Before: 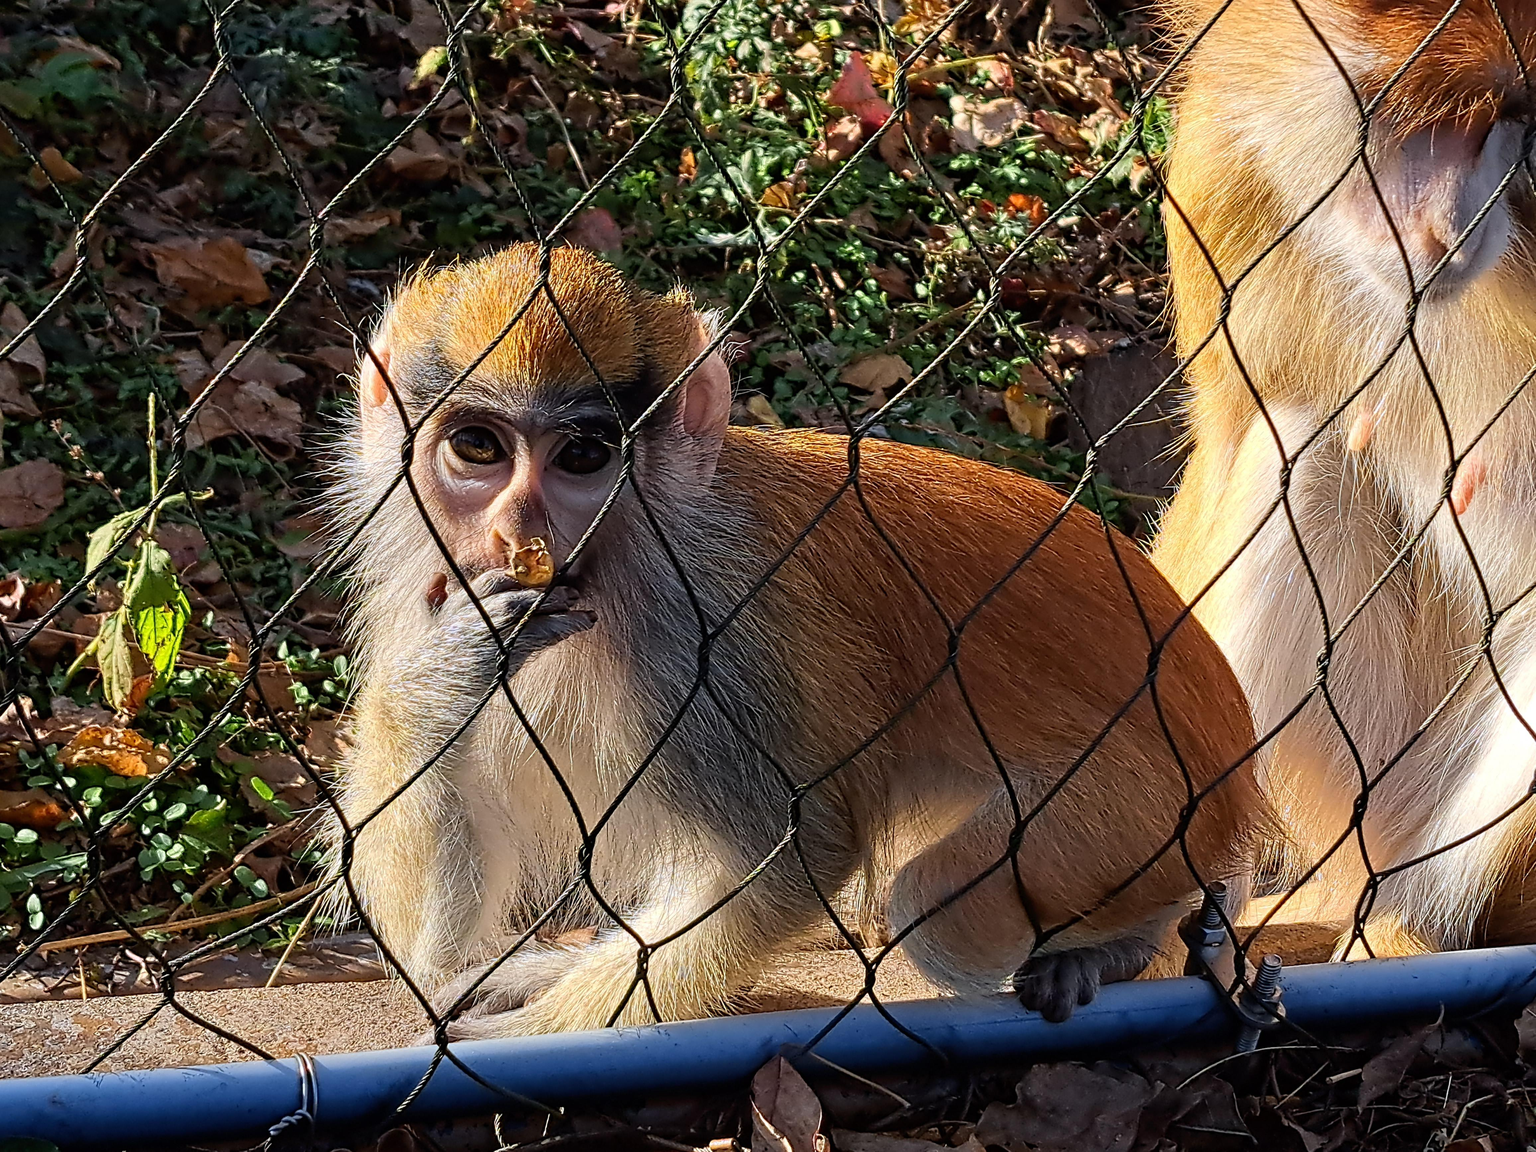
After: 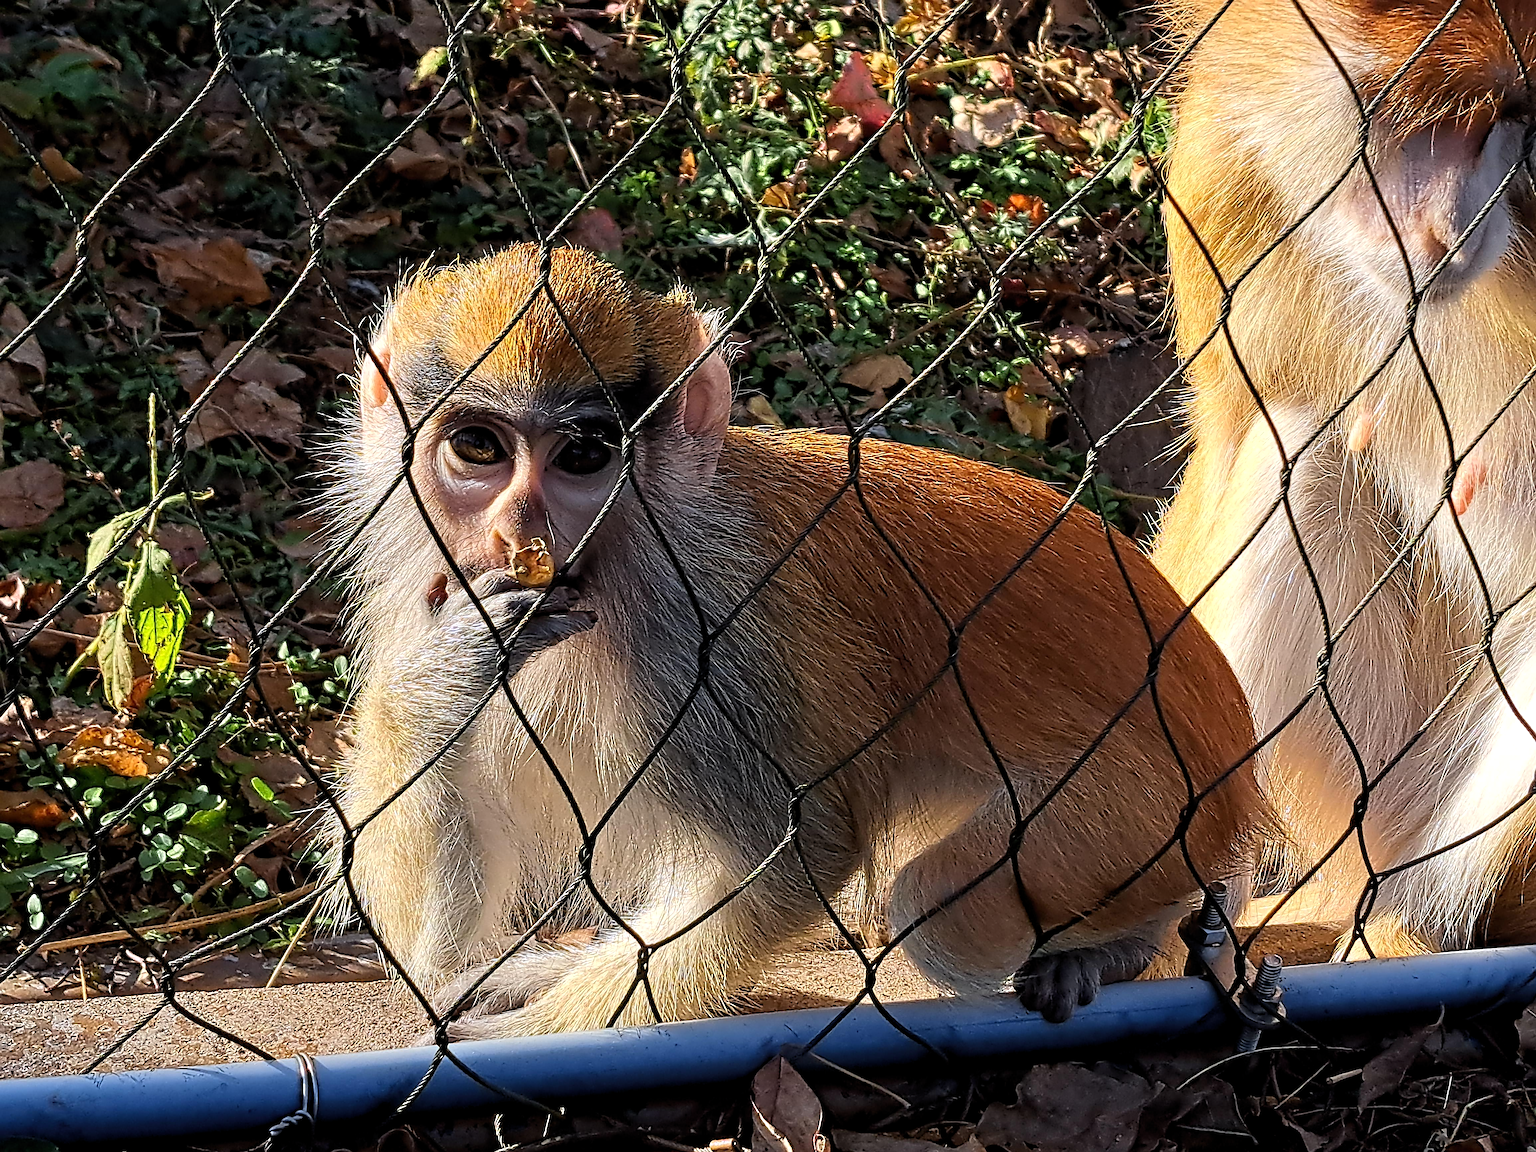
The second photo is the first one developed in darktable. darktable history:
levels: levels [0.016, 0.492, 0.969]
sharpen: on, module defaults
